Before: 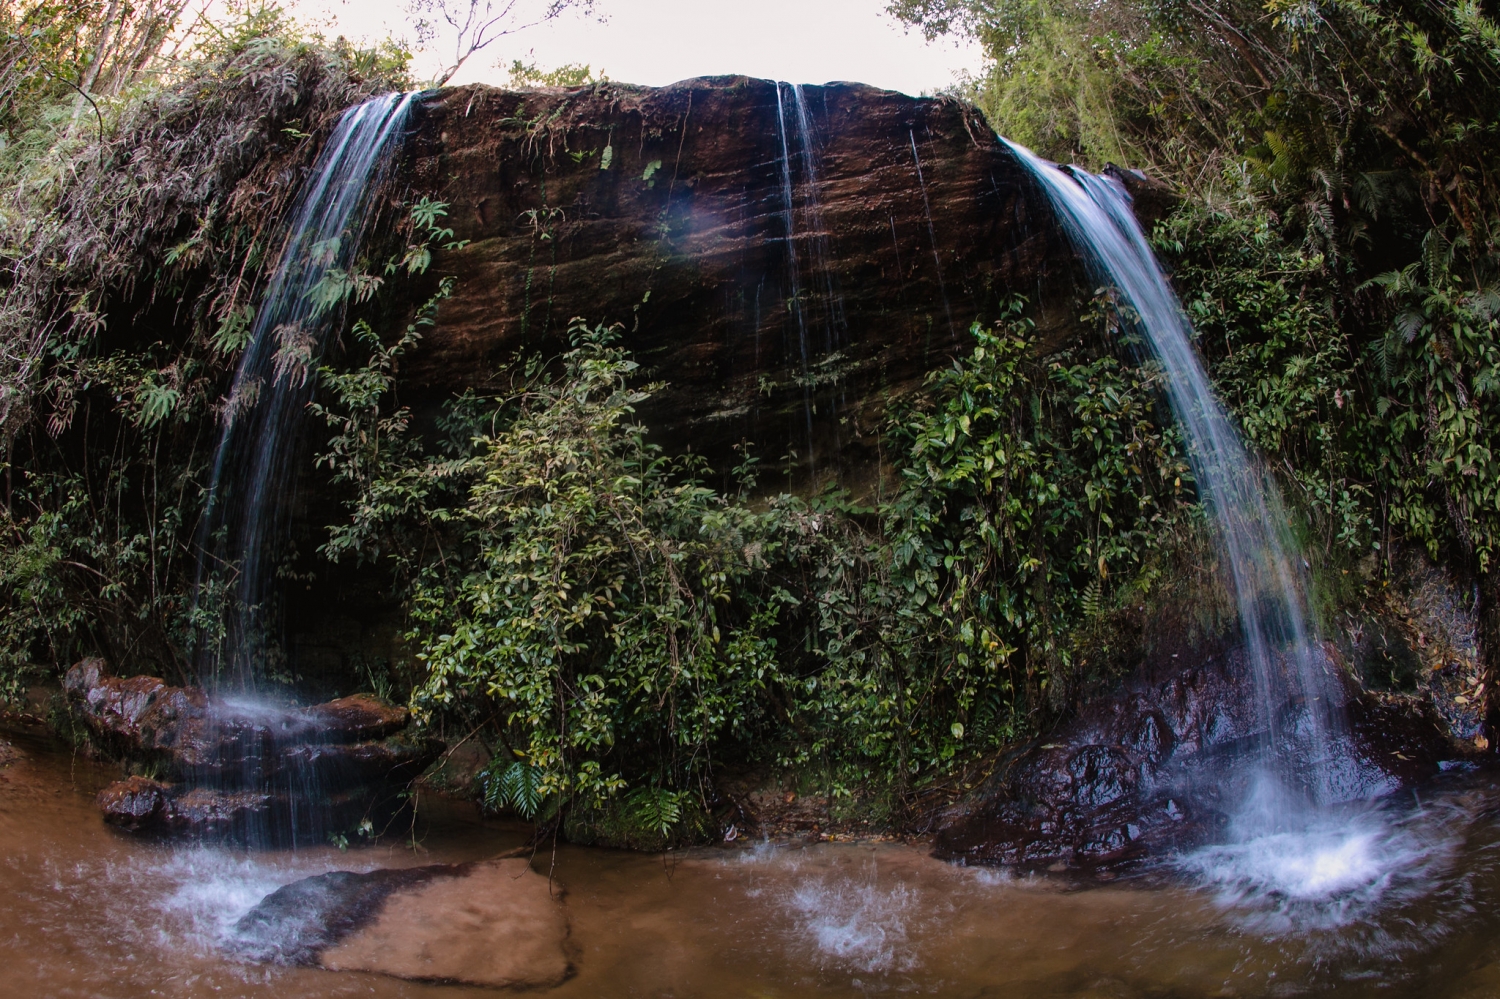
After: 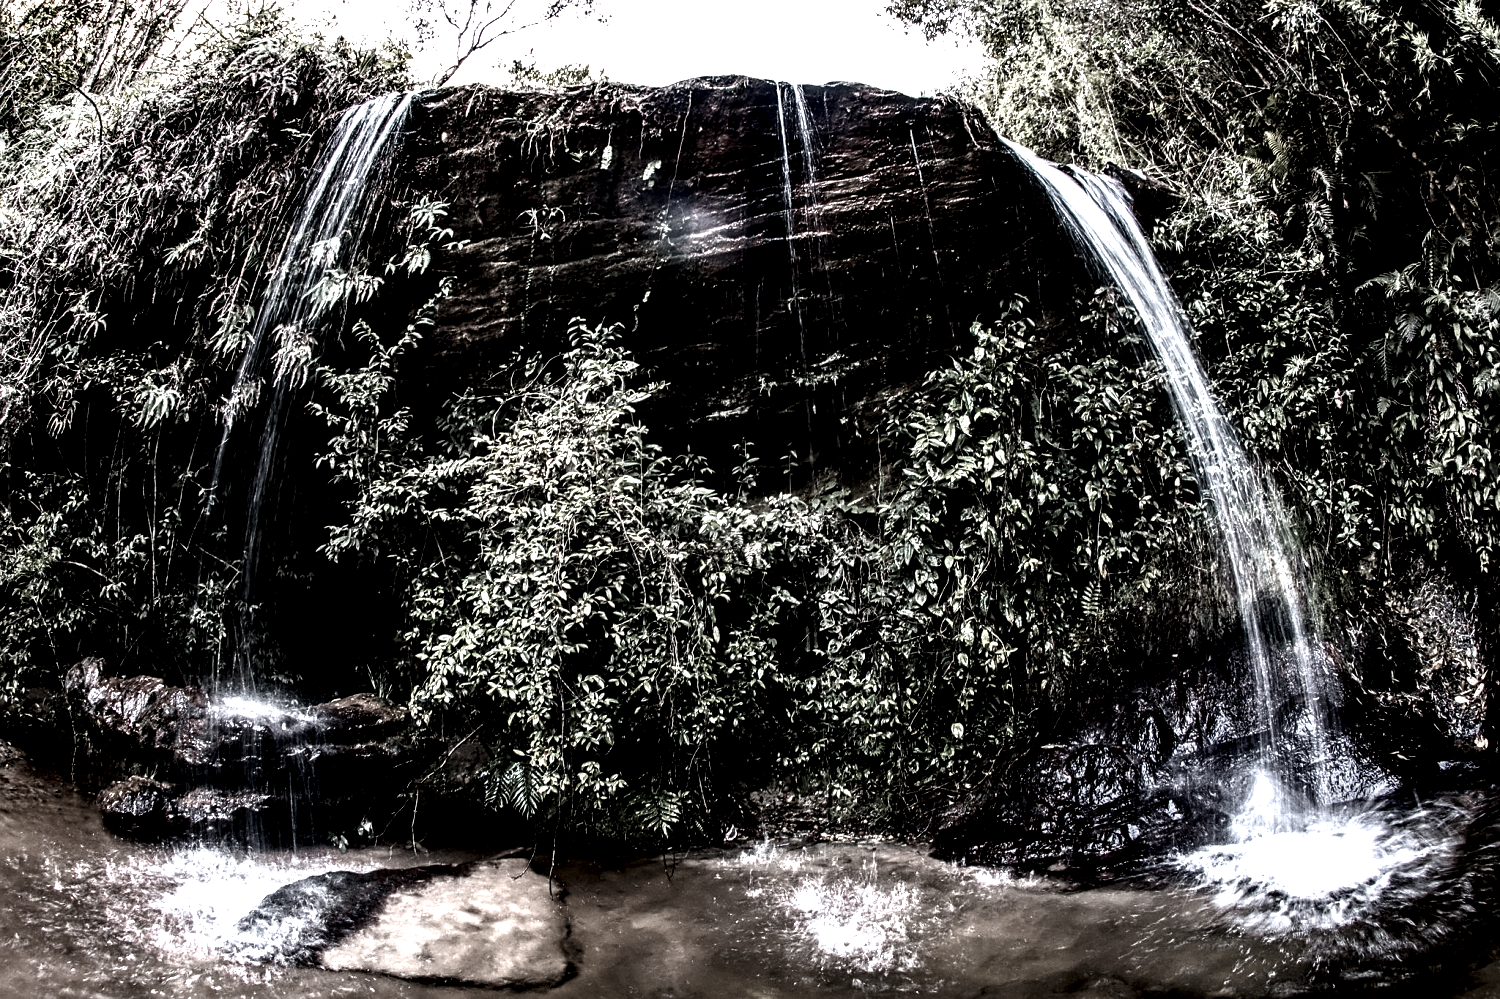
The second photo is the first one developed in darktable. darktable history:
local contrast: highlights 115%, shadows 42%, detail 293%
contrast brightness saturation: contrast 0.25, saturation -0.31
color zones: curves: ch0 [(0, 0.6) (0.129, 0.585) (0.193, 0.596) (0.429, 0.5) (0.571, 0.5) (0.714, 0.5) (0.857, 0.5) (1, 0.6)]; ch1 [(0, 0.453) (0.112, 0.245) (0.213, 0.252) (0.429, 0.233) (0.571, 0.231) (0.683, 0.242) (0.857, 0.296) (1, 0.453)]
sharpen: on, module defaults
